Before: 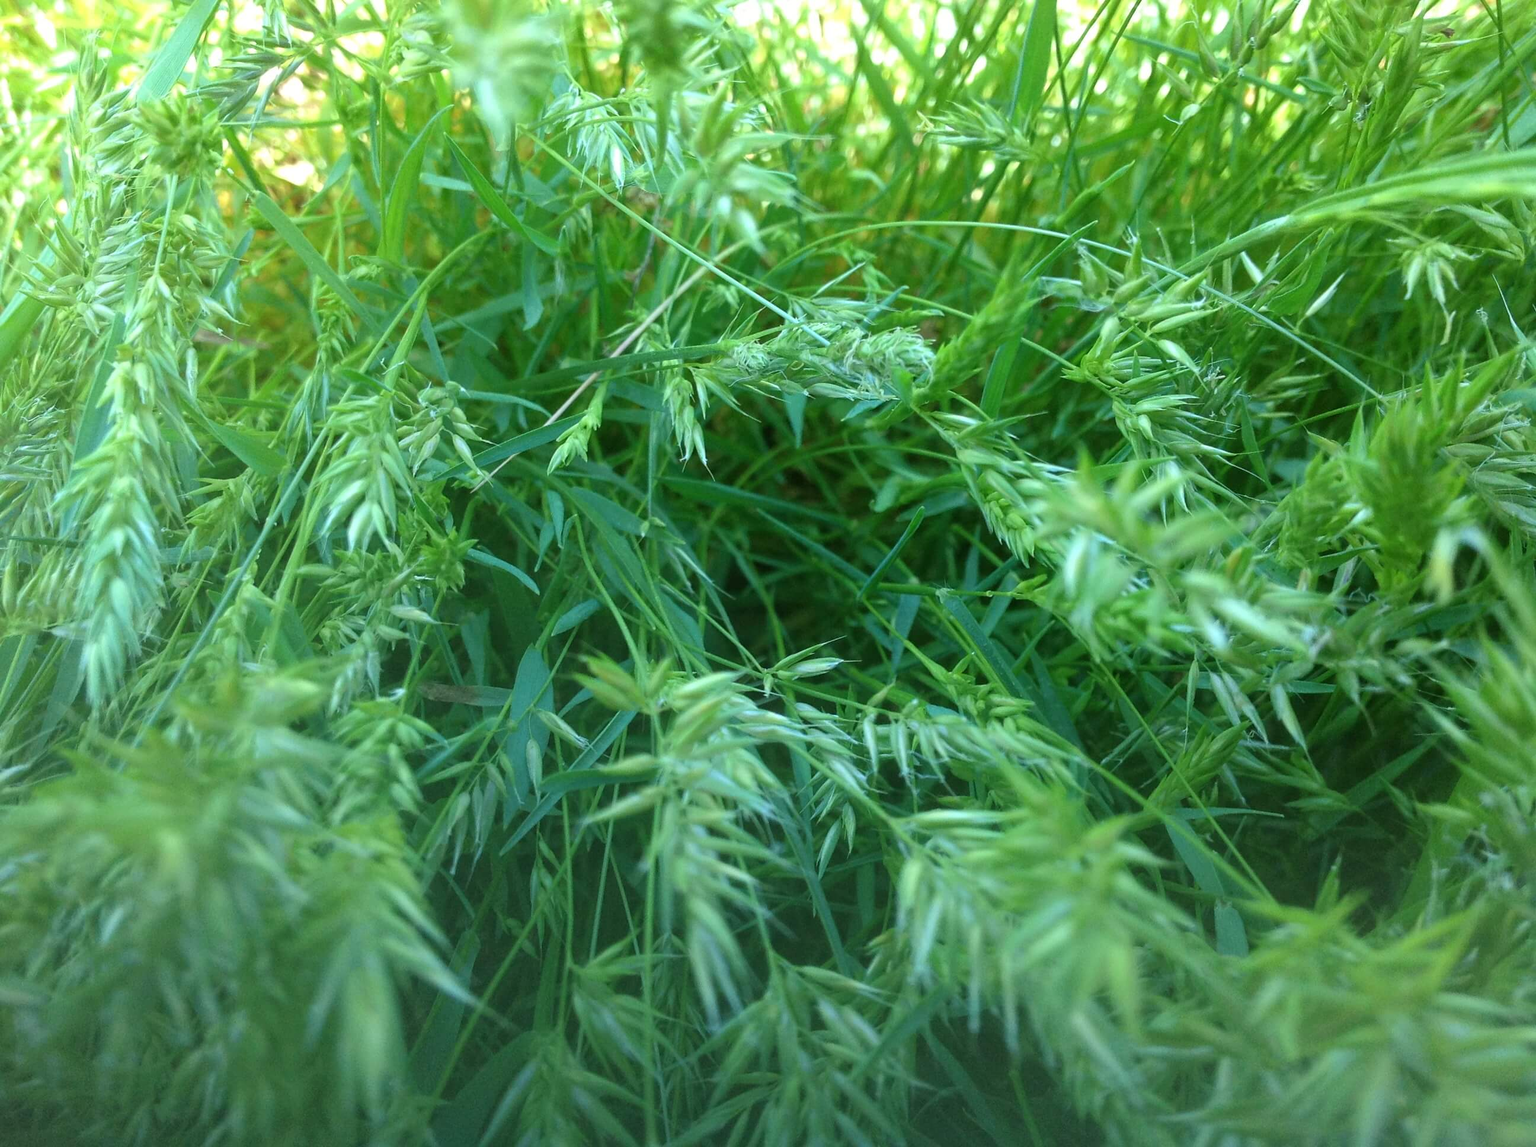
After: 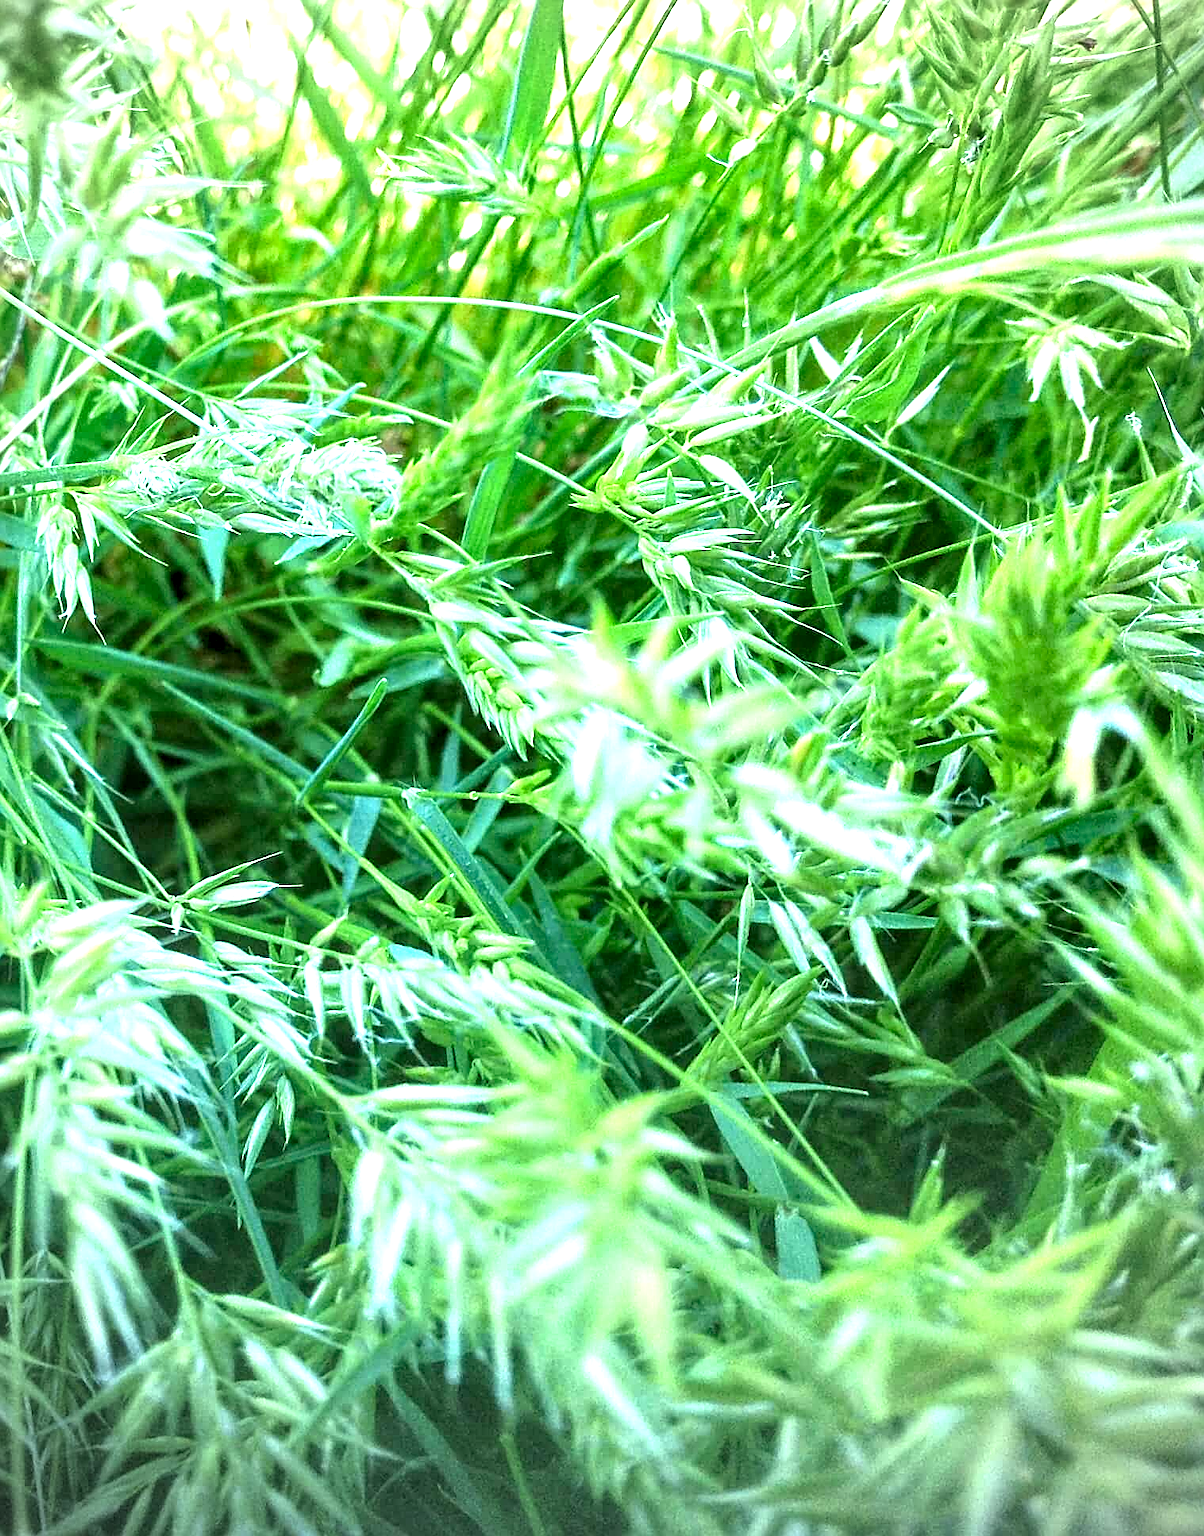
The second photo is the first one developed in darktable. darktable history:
sharpen: on, module defaults
local contrast: on, module defaults
vignetting: fall-off start 79.88%
exposure: black level correction 0, exposure 1.45 EV, compensate exposure bias true, compensate highlight preservation false
crop: left 41.402%
contrast equalizer: octaves 7, y [[0.6 ×6], [0.55 ×6], [0 ×6], [0 ×6], [0 ×6]]
